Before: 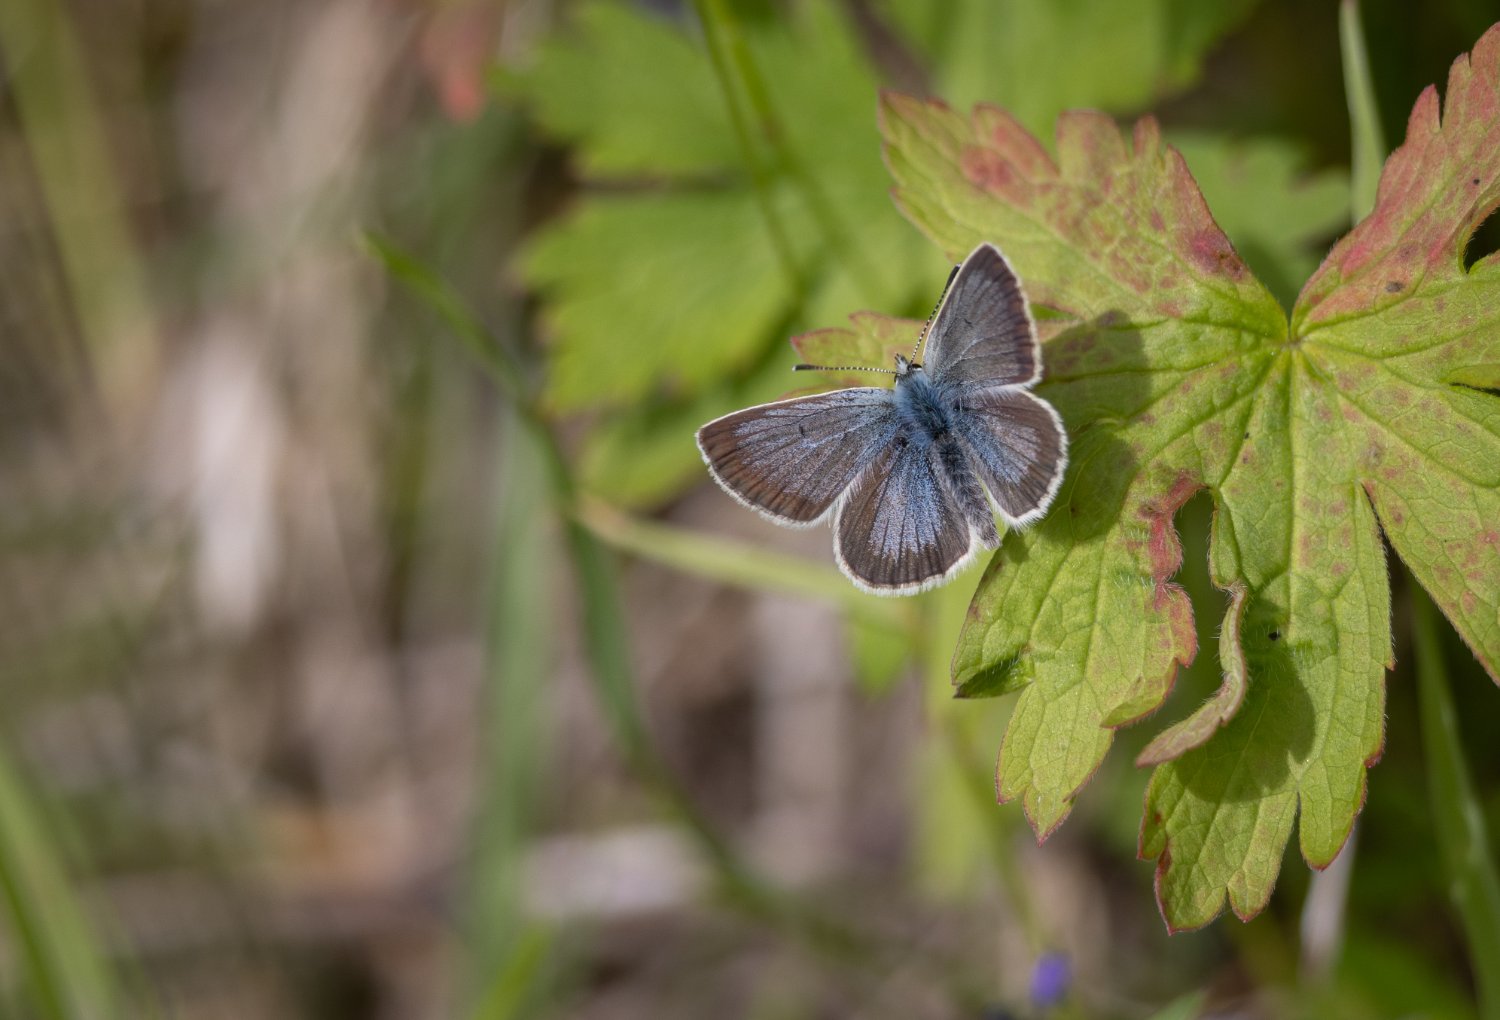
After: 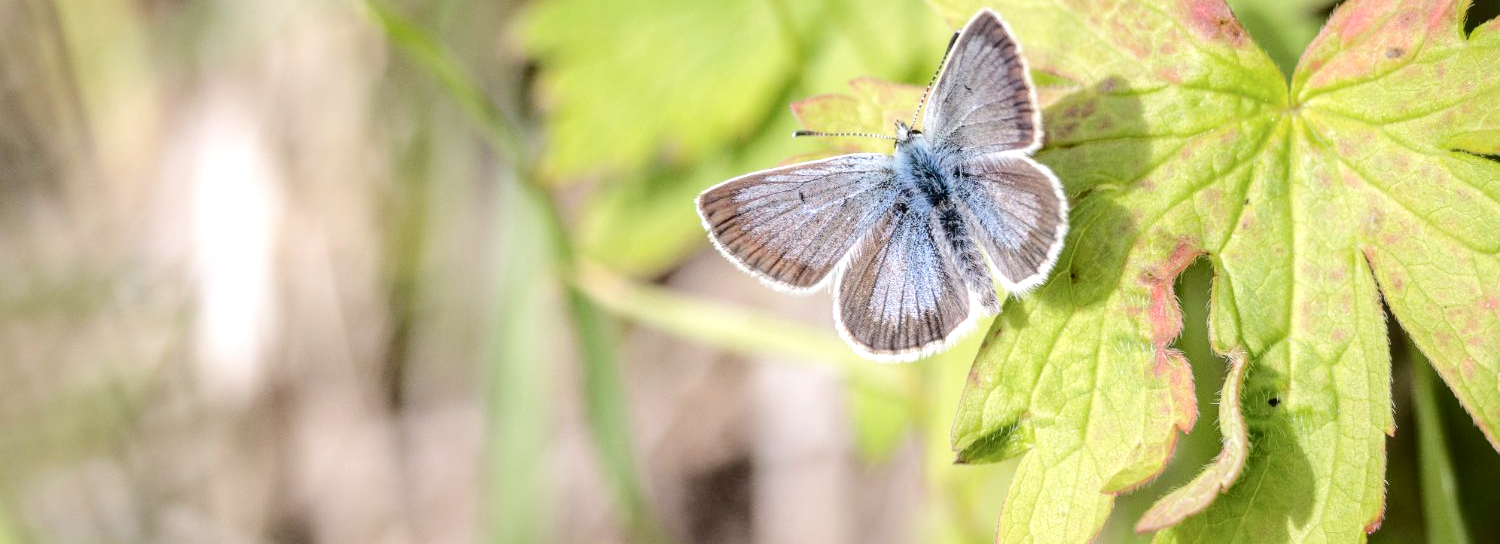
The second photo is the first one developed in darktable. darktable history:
local contrast: detail 130%
crop and rotate: top 23.035%, bottom 23.577%
base curve: curves: ch0 [(0, 0) (0.204, 0.334) (0.55, 0.733) (1, 1)], preserve colors none
tone equalizer: -8 EV -0.395 EV, -7 EV -0.395 EV, -6 EV -0.301 EV, -5 EV -0.255 EV, -3 EV 0.215 EV, -2 EV 0.327 EV, -1 EV 0.411 EV, +0 EV 0.409 EV, edges refinement/feathering 500, mask exposure compensation -1.57 EV, preserve details guided filter
exposure: exposure 0.43 EV, compensate exposure bias true, compensate highlight preservation false
tone curve: curves: ch0 [(0, 0) (0.003, 0.057) (0.011, 0.061) (0.025, 0.065) (0.044, 0.075) (0.069, 0.082) (0.1, 0.09) (0.136, 0.102) (0.177, 0.145) (0.224, 0.195) (0.277, 0.27) (0.335, 0.374) (0.399, 0.486) (0.468, 0.578) (0.543, 0.652) (0.623, 0.717) (0.709, 0.778) (0.801, 0.837) (0.898, 0.909) (1, 1)], color space Lab, independent channels, preserve colors none
